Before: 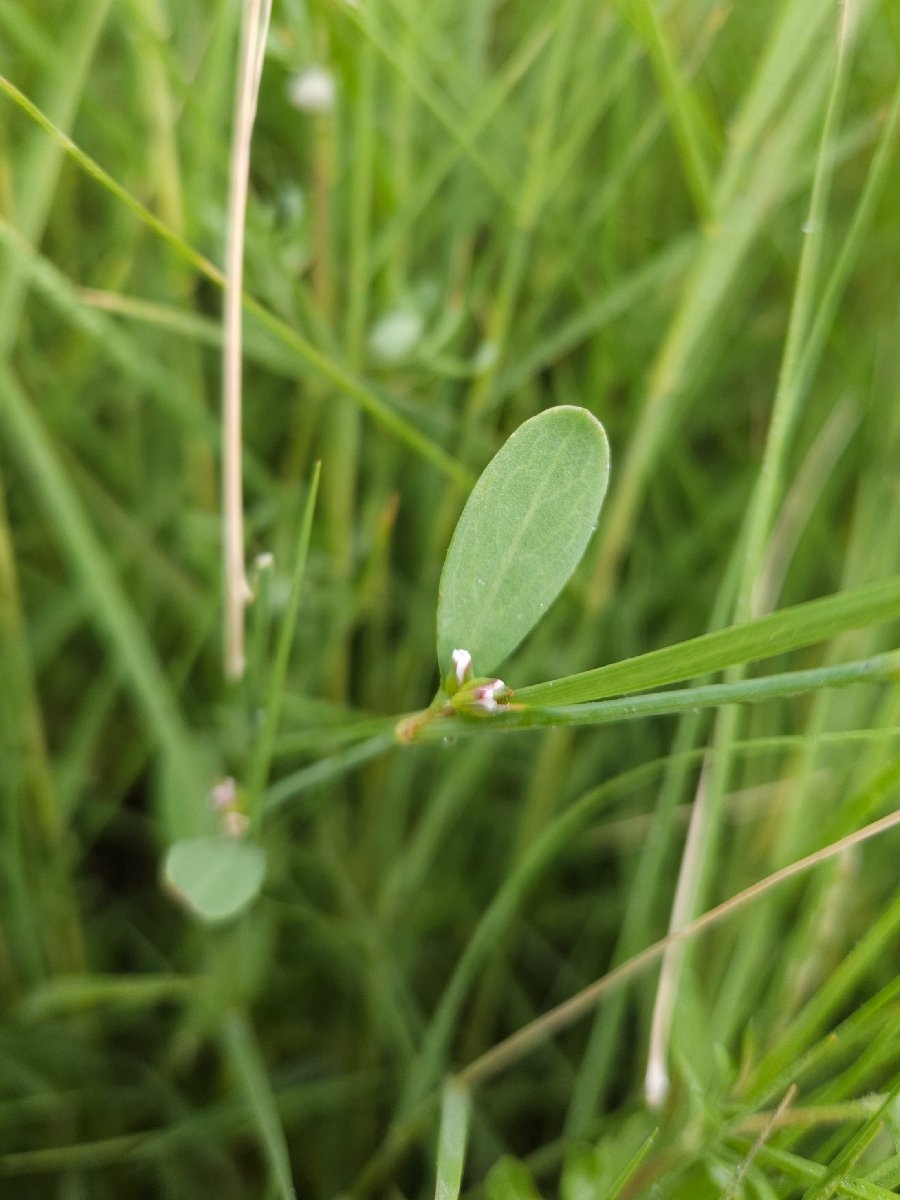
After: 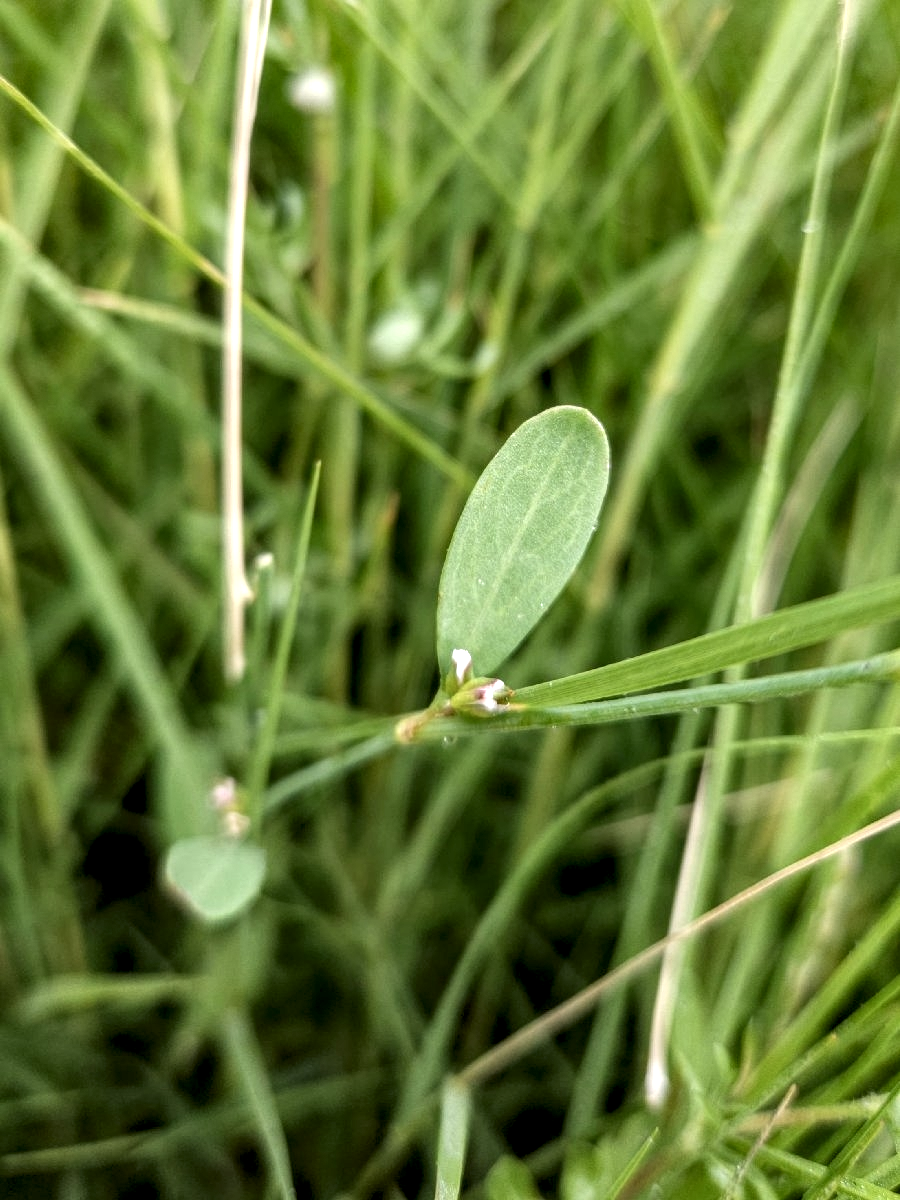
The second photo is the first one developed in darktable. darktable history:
local contrast: highlights 17%, detail 186%
color zones: curves: ch1 [(0.25, 0.5) (0.747, 0.71)]
contrast brightness saturation: saturation -0.07
